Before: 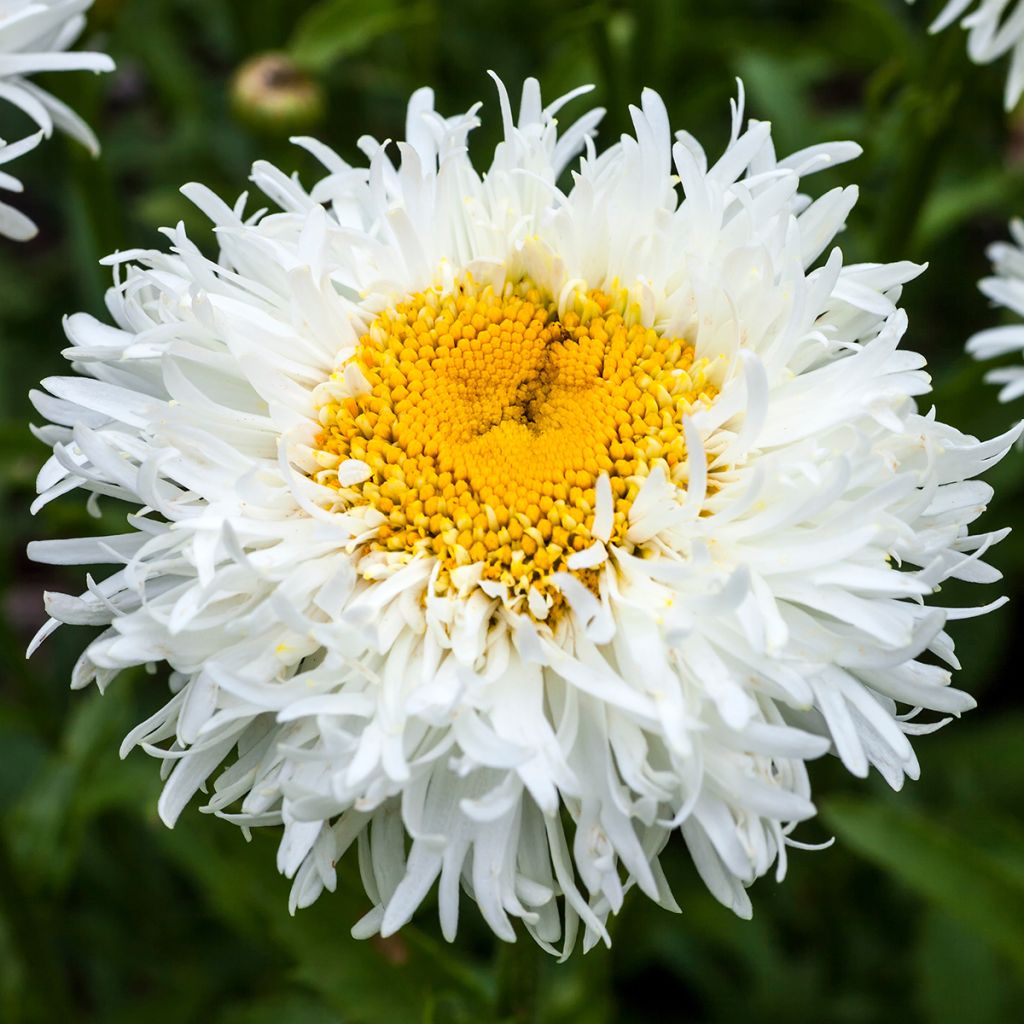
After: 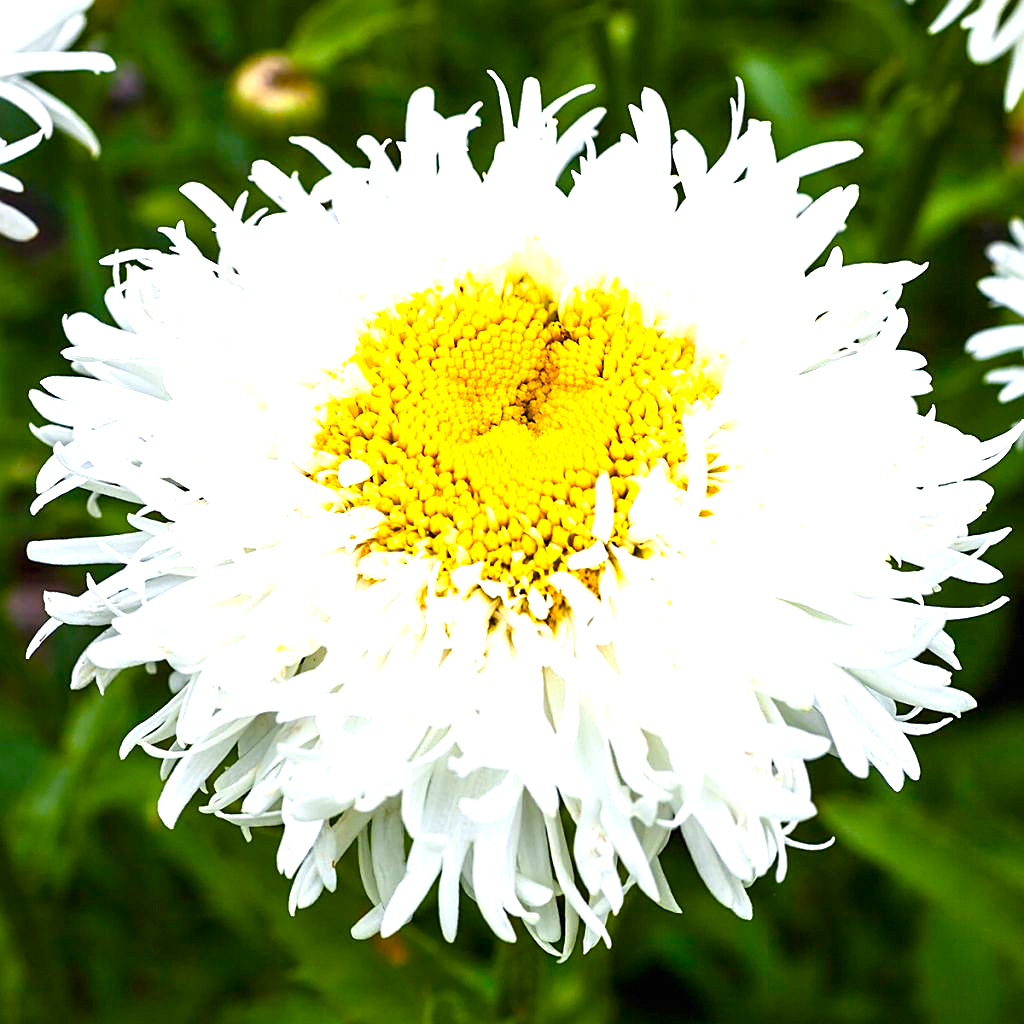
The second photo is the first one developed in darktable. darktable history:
exposure: black level correction 0, exposure 1.097 EV, compensate highlight preservation false
sharpen: on, module defaults
color balance rgb: linear chroma grading › global chroma 14.566%, perceptual saturation grading › global saturation 20%, perceptual saturation grading › highlights -25.382%, perceptual saturation grading › shadows 49.621%, global vibrance 9.491%
